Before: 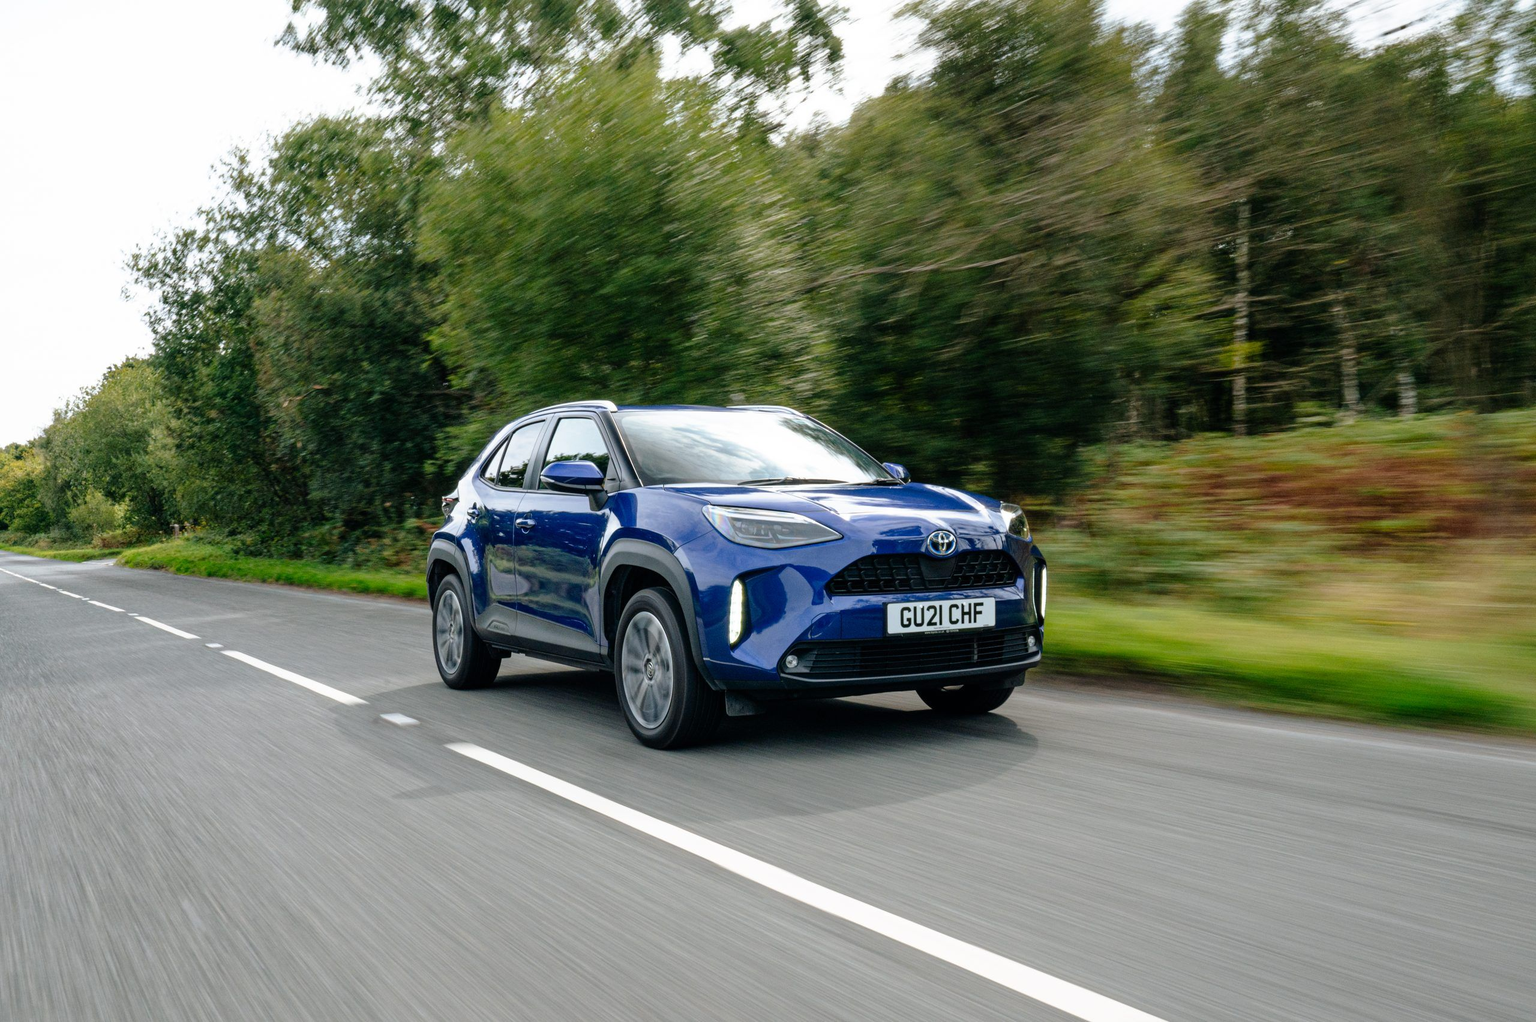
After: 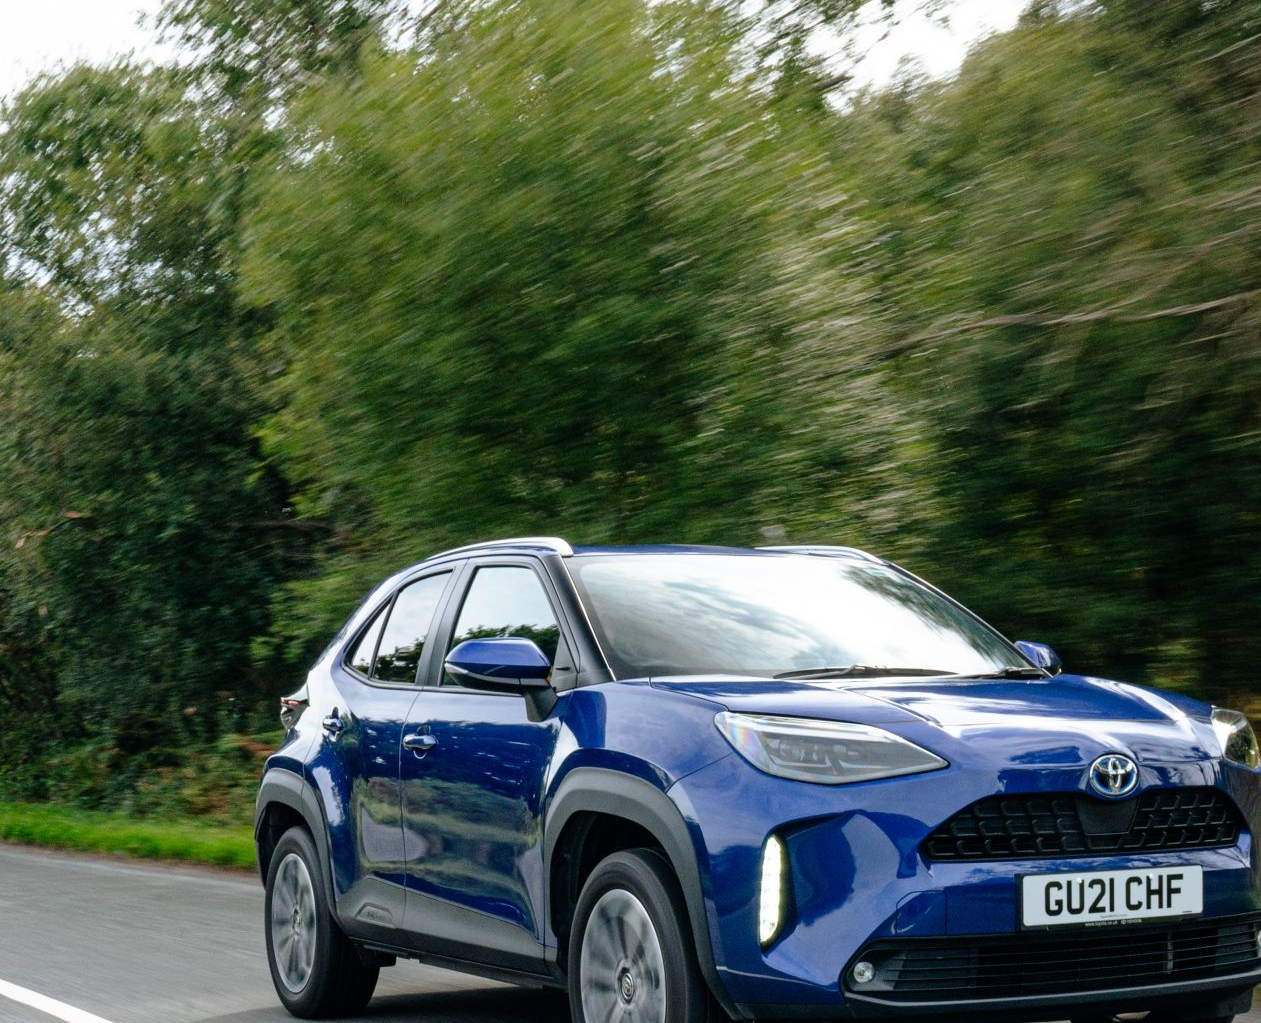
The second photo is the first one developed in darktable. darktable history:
crop: left 17.835%, top 7.675%, right 32.881%, bottom 32.213%
rotate and perspective: automatic cropping original format, crop left 0, crop top 0
